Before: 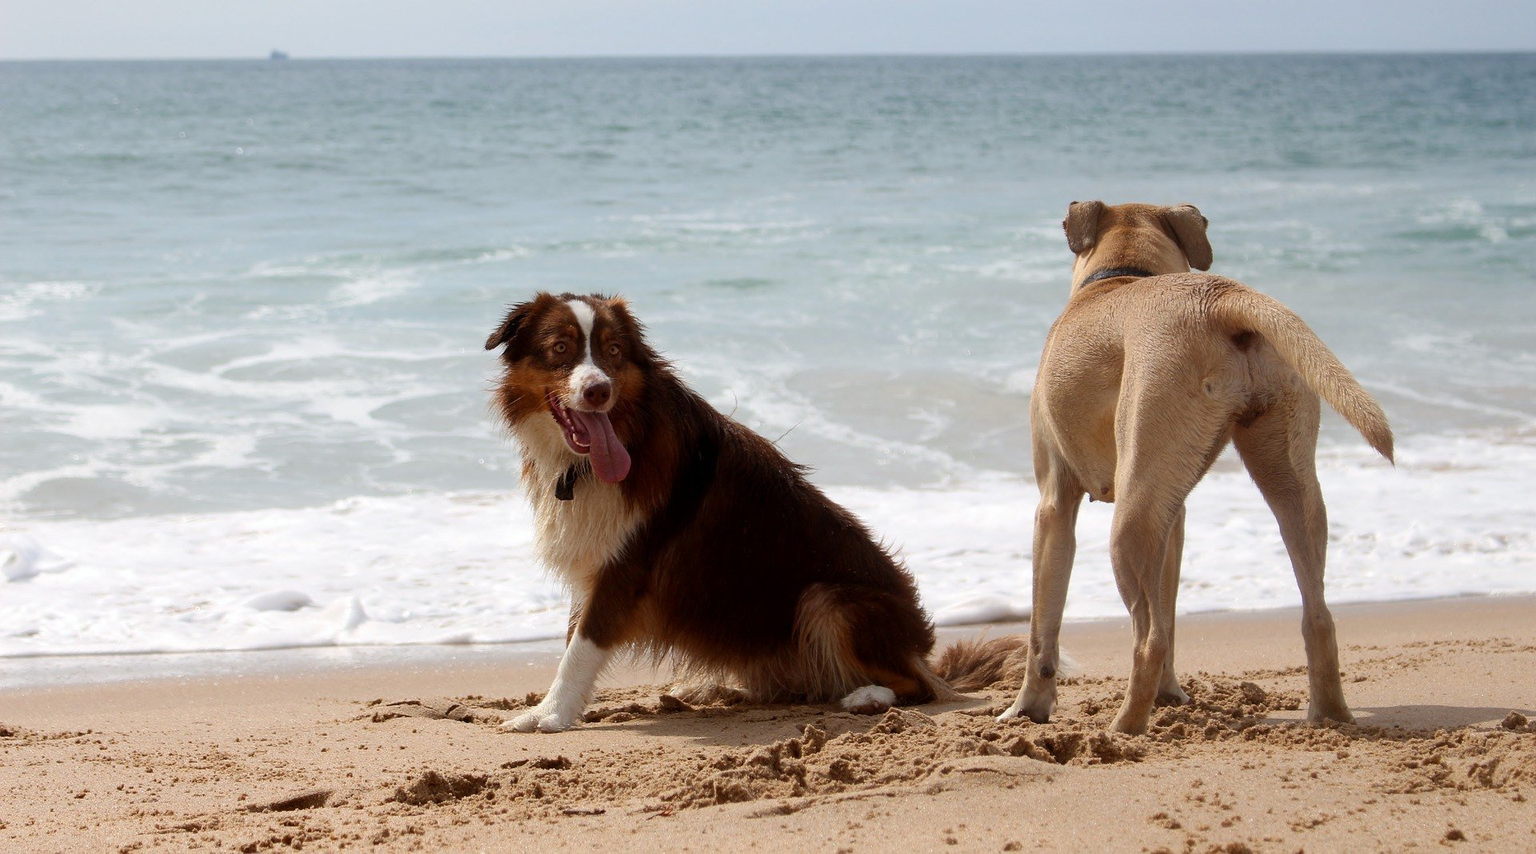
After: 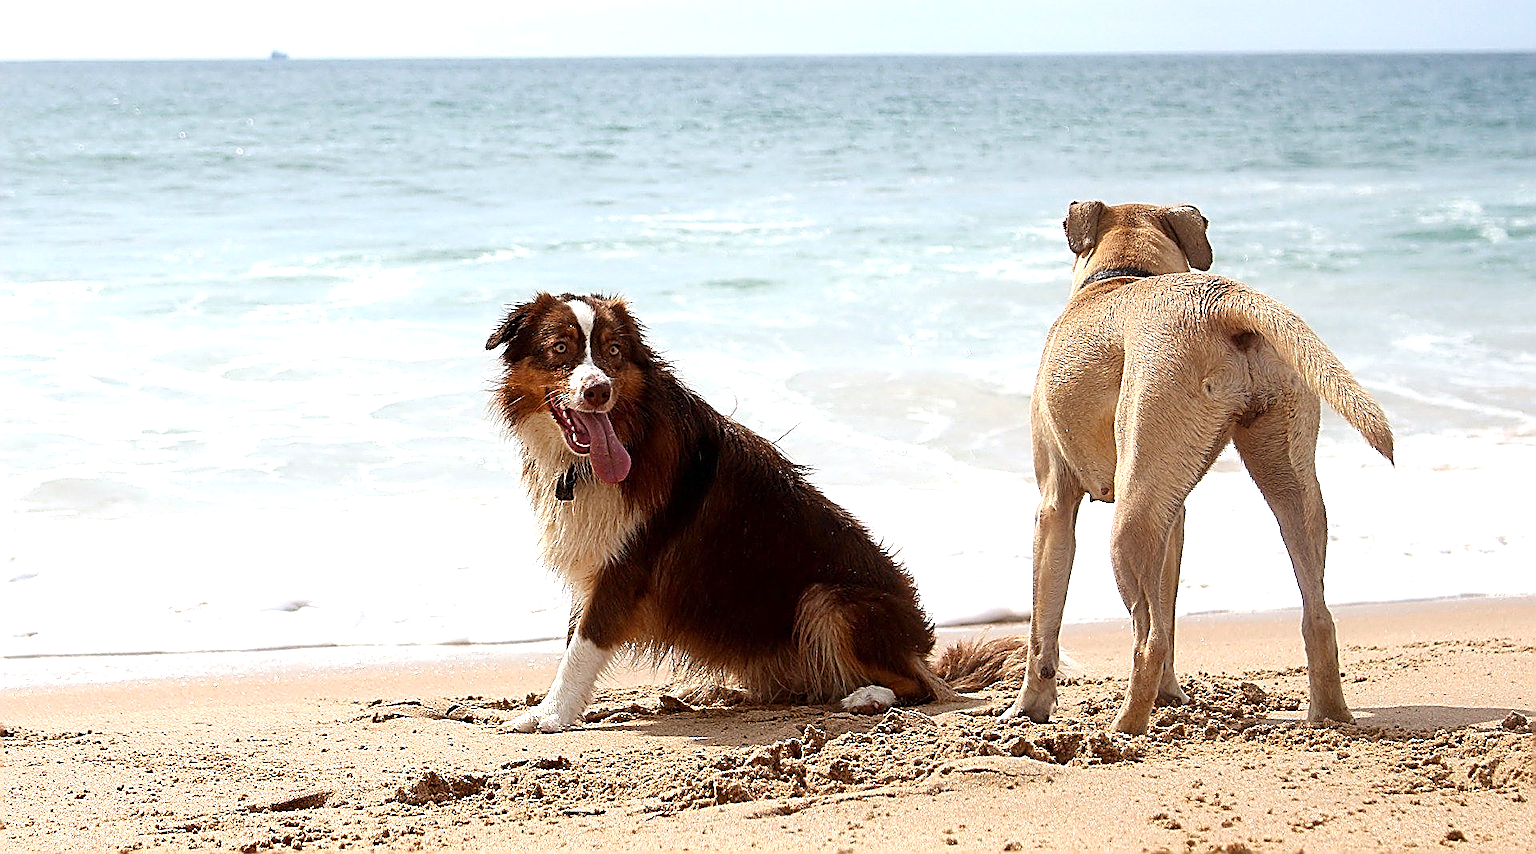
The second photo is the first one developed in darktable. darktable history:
exposure: exposure 0.765 EV, compensate exposure bias true, compensate highlight preservation false
sharpen: amount 1.998
